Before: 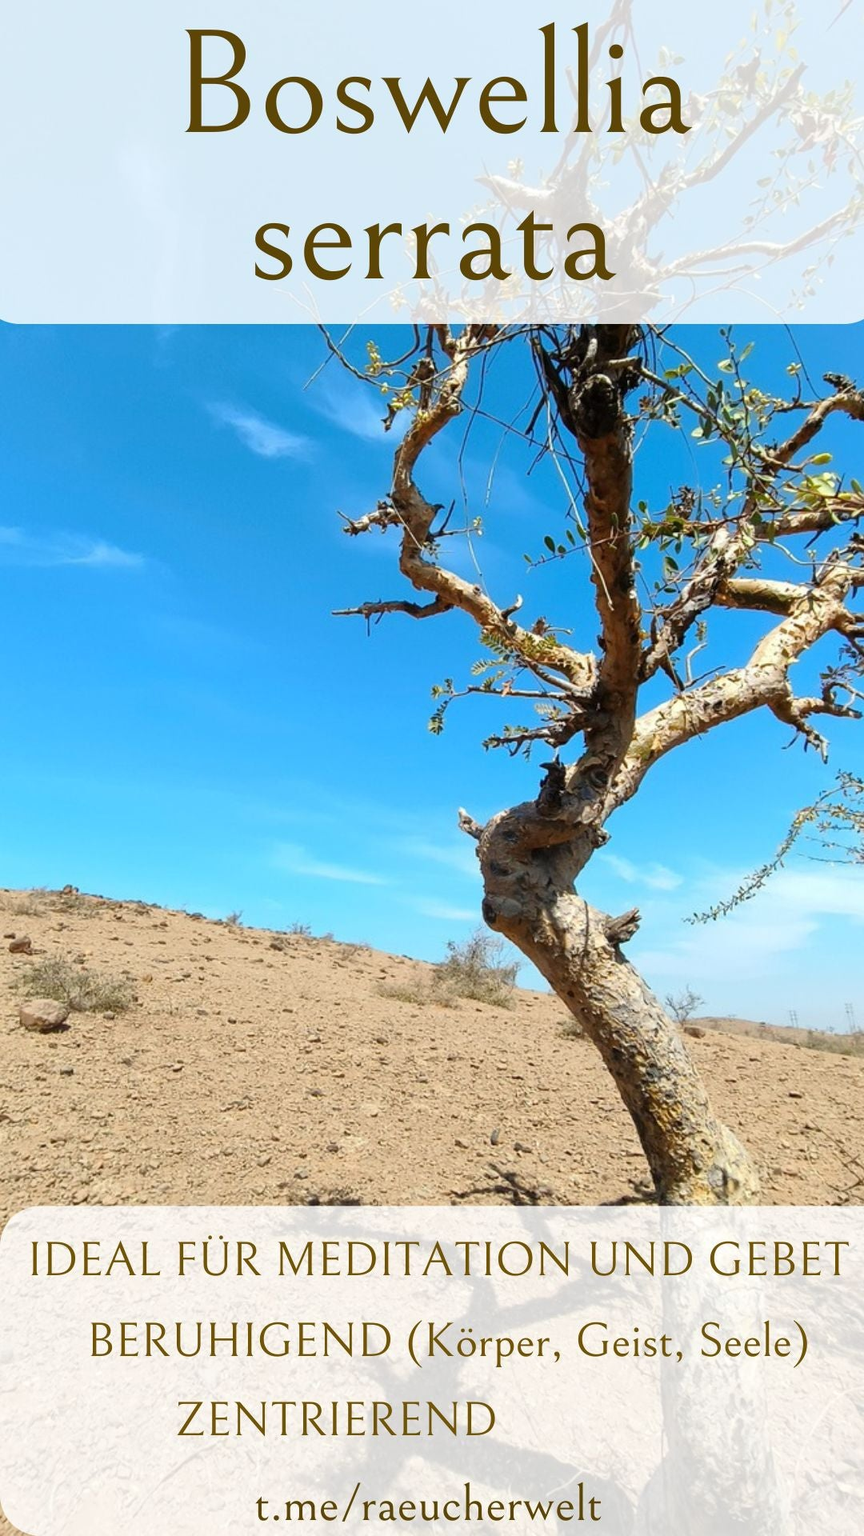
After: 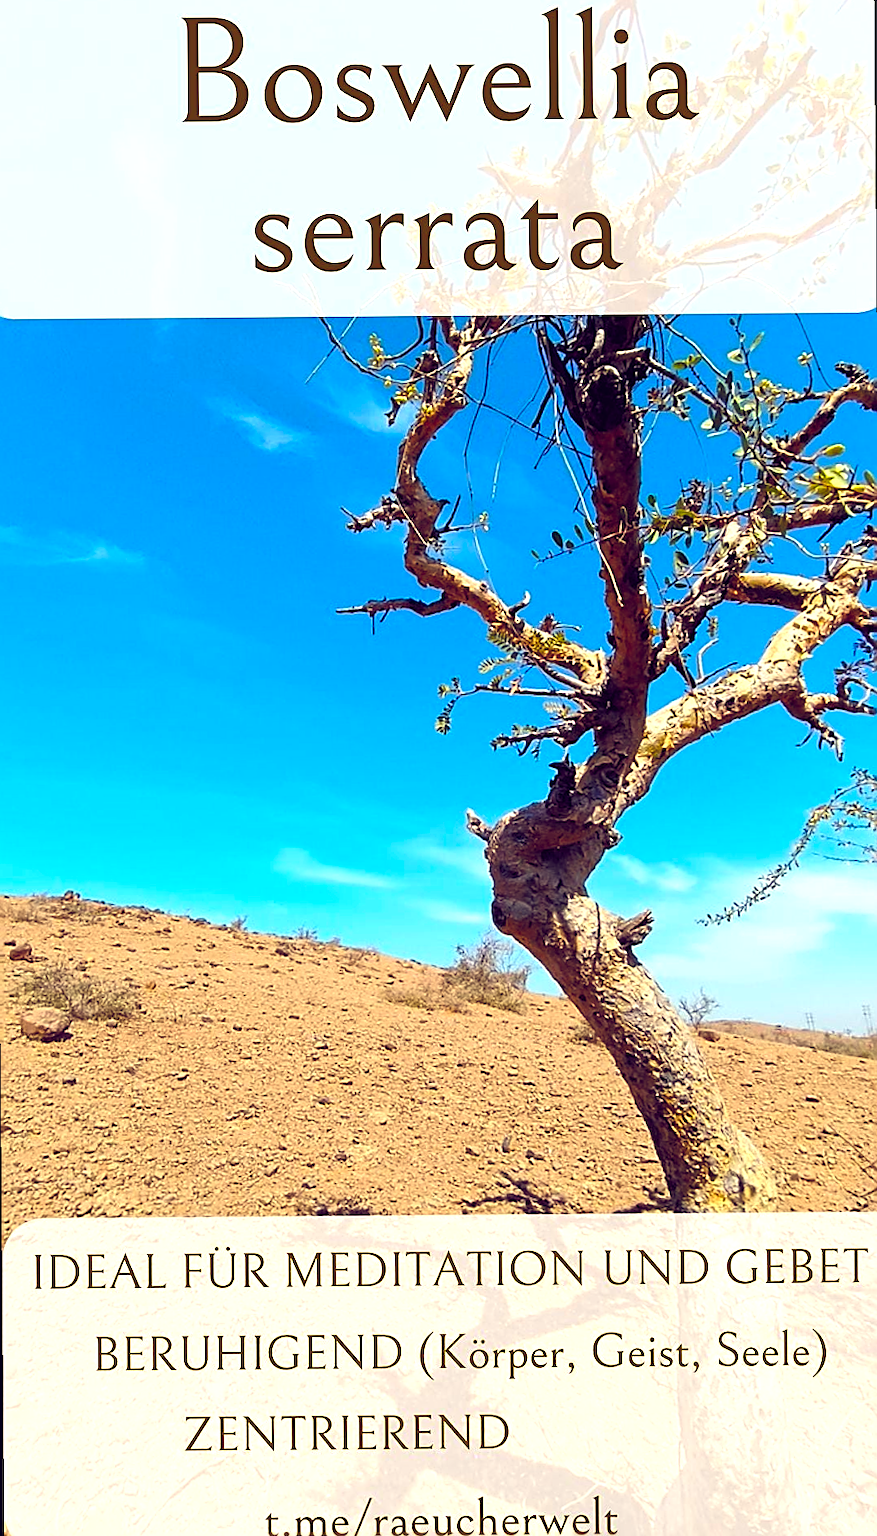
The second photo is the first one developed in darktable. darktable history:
color balance: lift [1.001, 0.997, 0.99, 1.01], gamma [1.007, 1, 0.975, 1.025], gain [1, 1.065, 1.052, 0.935], contrast 13.25%
rotate and perspective: rotation -0.45°, automatic cropping original format, crop left 0.008, crop right 0.992, crop top 0.012, crop bottom 0.988
sharpen: amount 1
color balance rgb: perceptual saturation grading › global saturation 30%, global vibrance 20%
